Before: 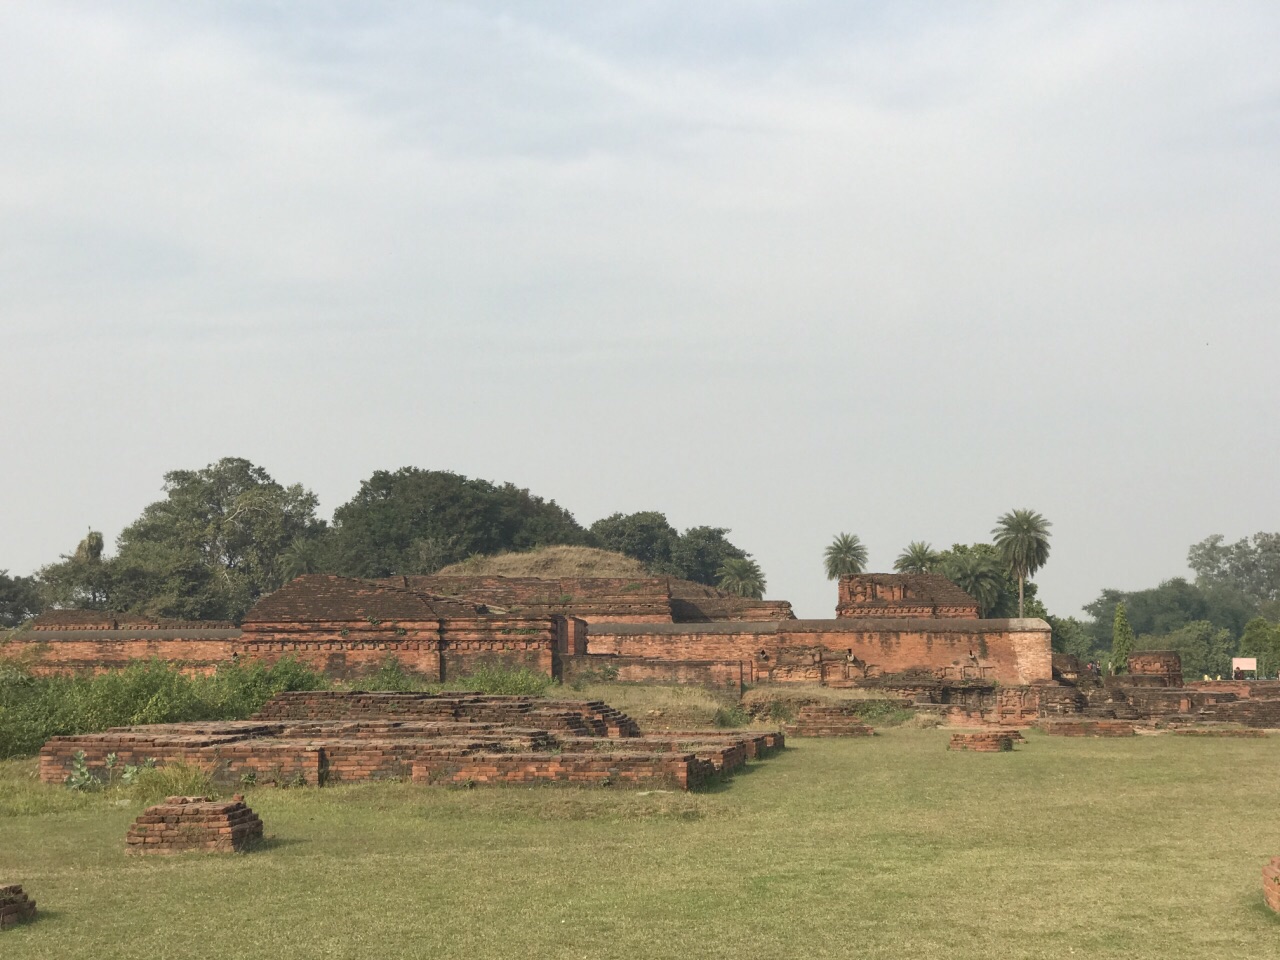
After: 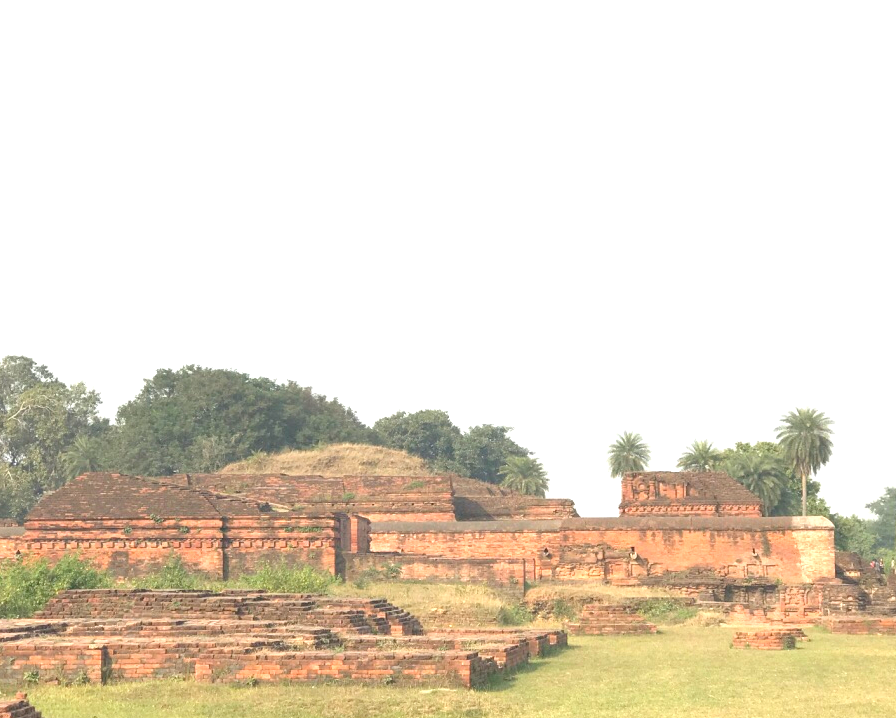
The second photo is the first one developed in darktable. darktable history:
exposure: black level correction 0, exposure 1.102 EV, compensate highlight preservation false
crop and rotate: left 16.963%, top 10.678%, right 13.019%, bottom 14.479%
contrast brightness saturation: brightness 0.142
